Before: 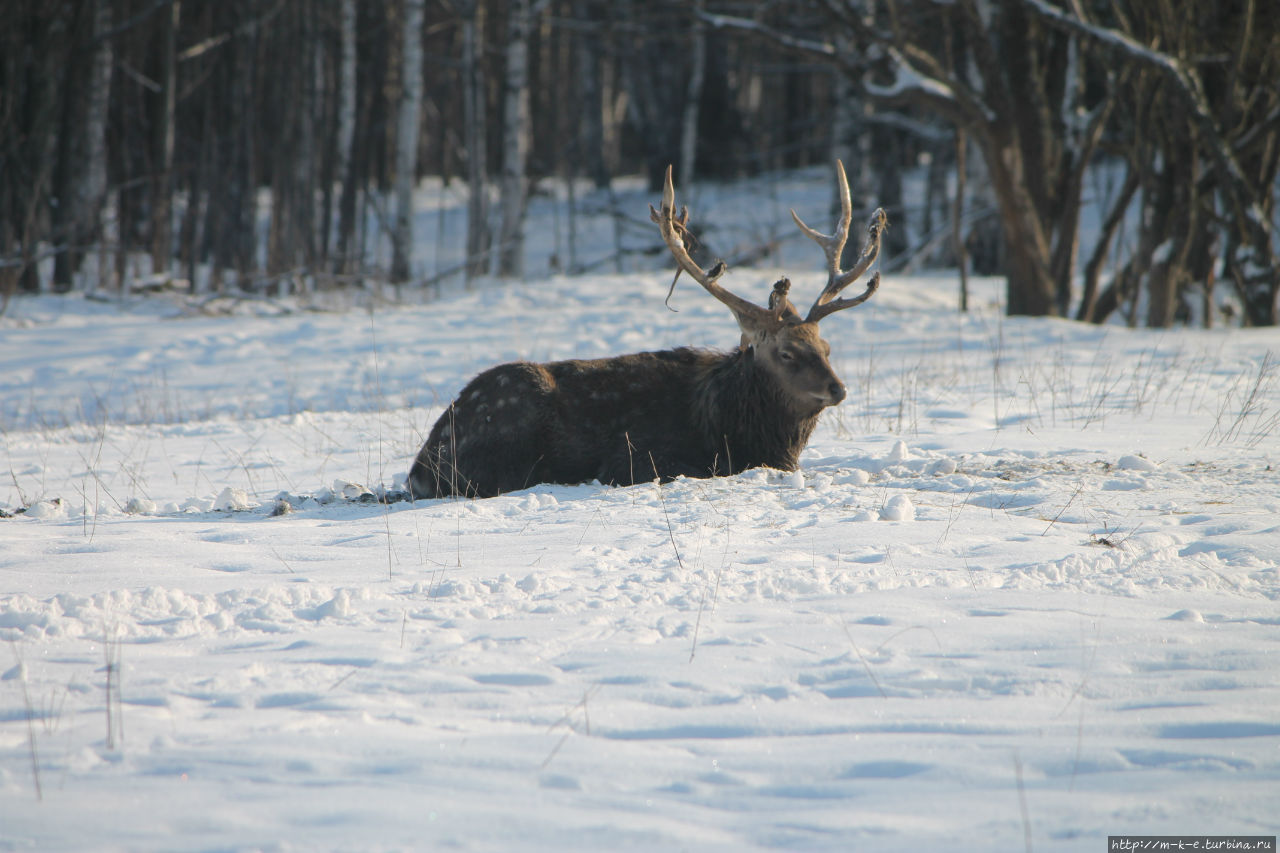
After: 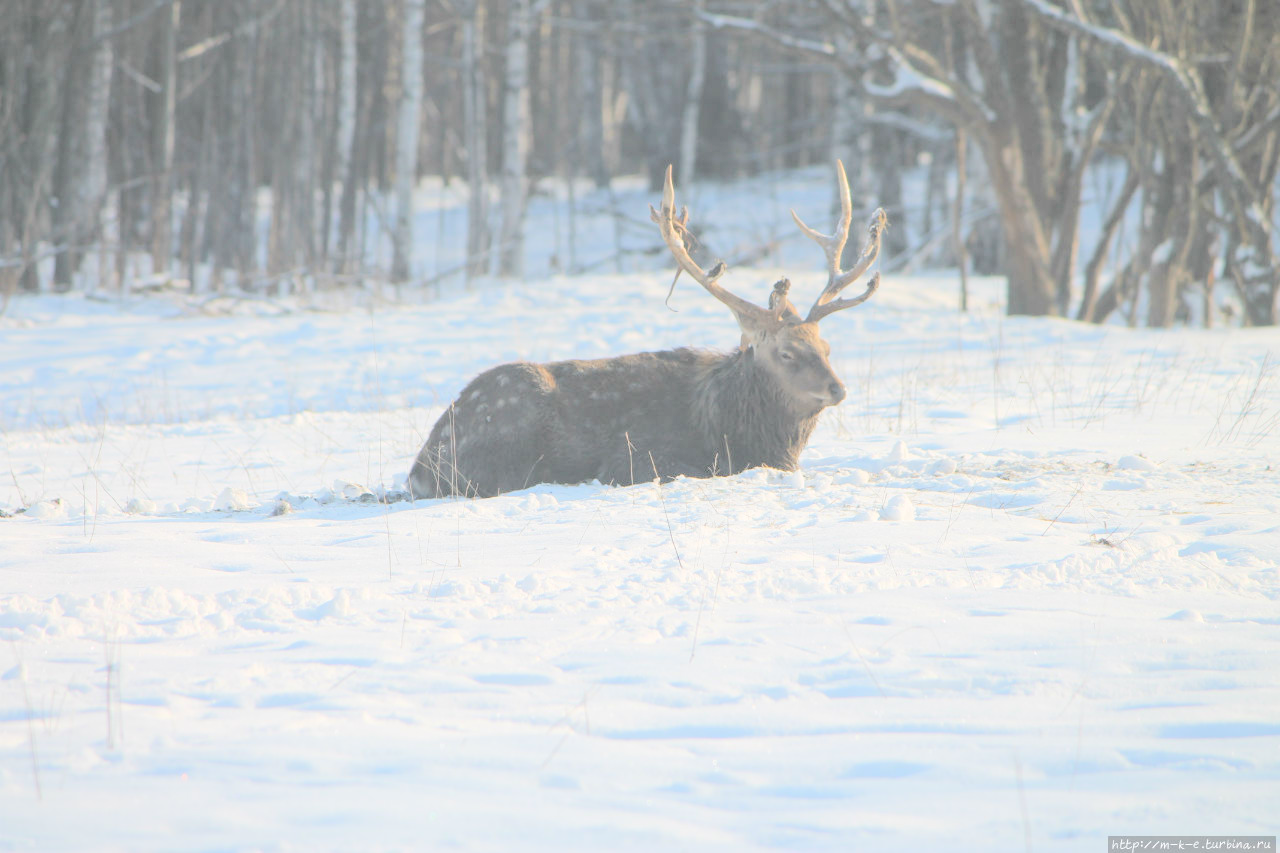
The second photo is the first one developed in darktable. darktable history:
contrast brightness saturation: brightness 0.996
